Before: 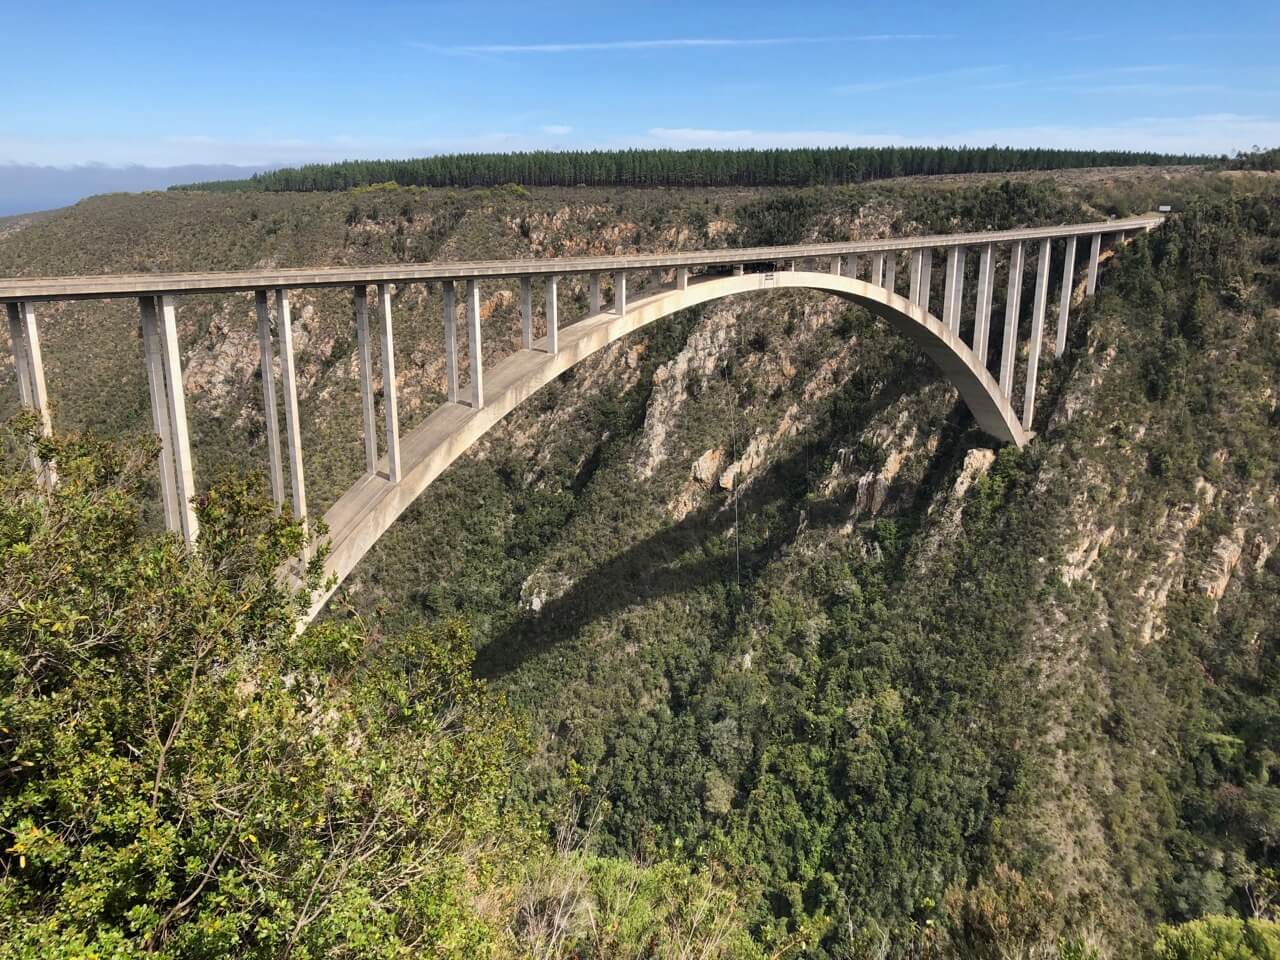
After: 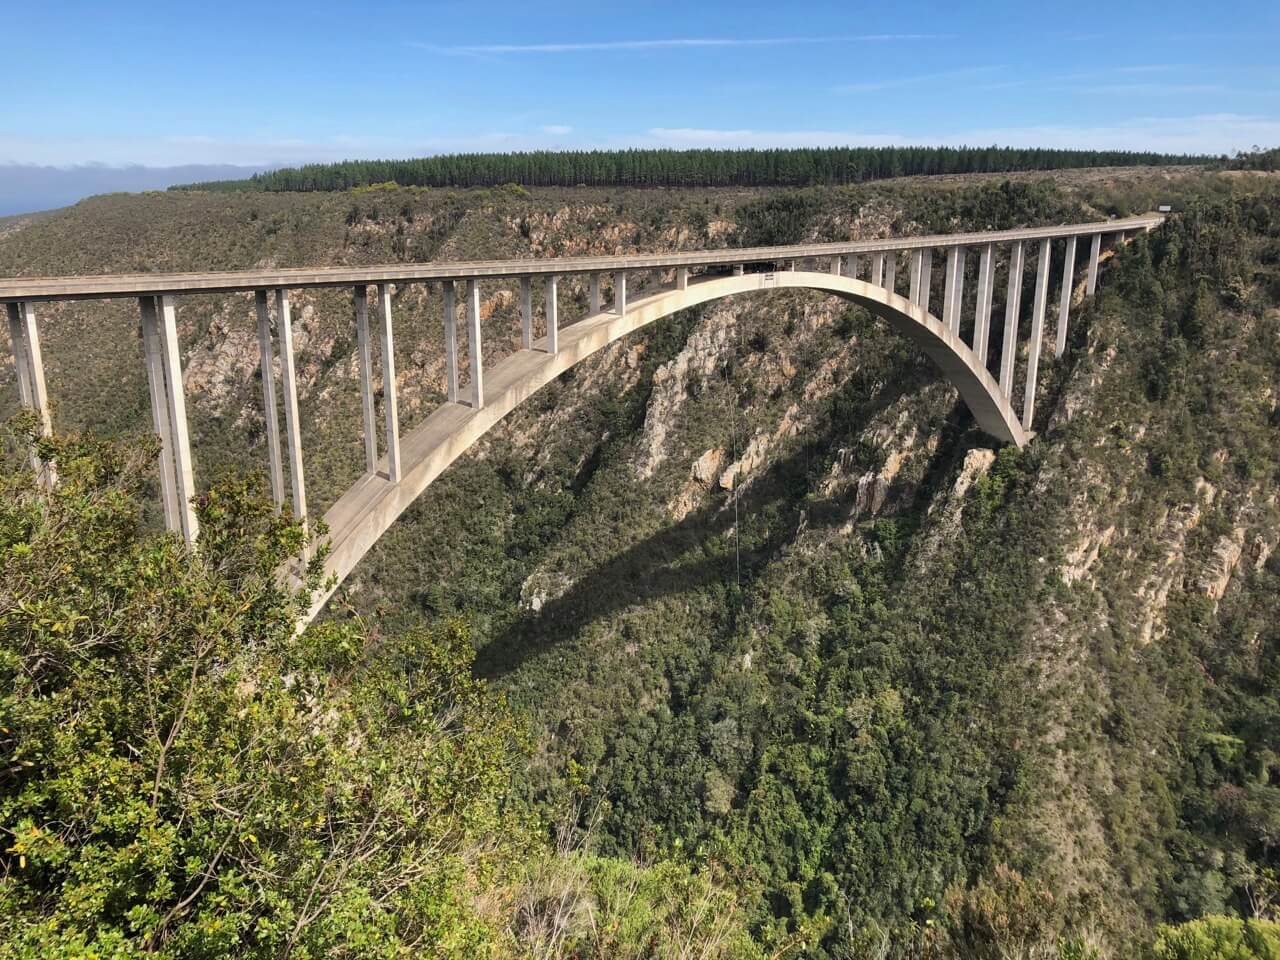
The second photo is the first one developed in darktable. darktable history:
shadows and highlights: shadows 25.3, highlights -26.19
